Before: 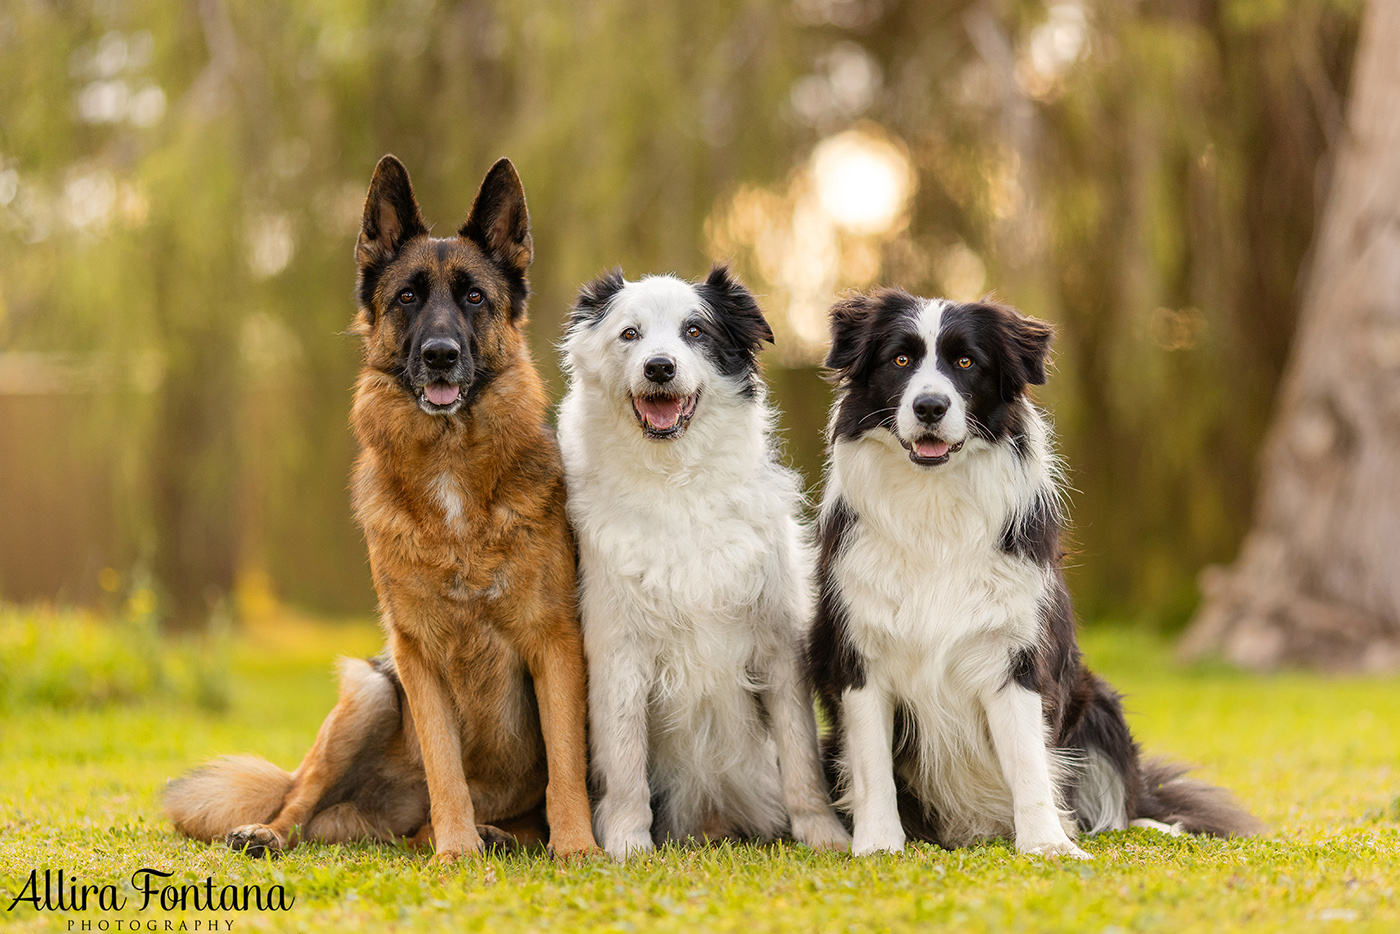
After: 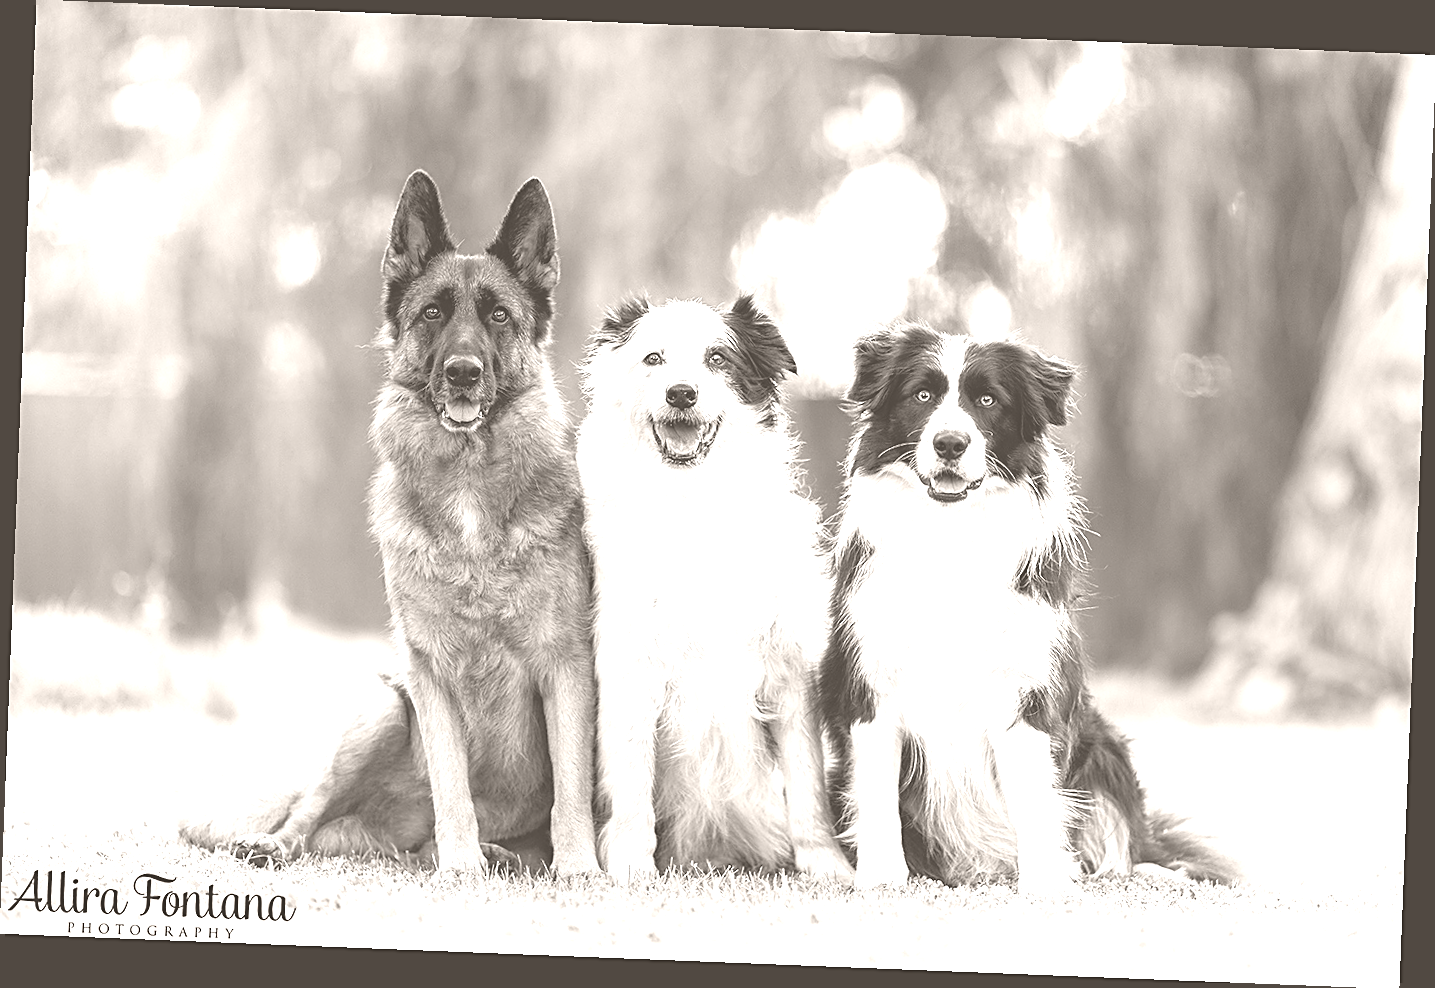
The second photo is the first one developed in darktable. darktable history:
colorize: hue 34.49°, saturation 35.33%, source mix 100%, lightness 55%, version 1
color calibration: illuminant custom, x 0.348, y 0.366, temperature 4940.58 K
tone equalizer: -8 EV -0.001 EV, -7 EV 0.001 EV, -6 EV -0.002 EV, -5 EV -0.003 EV, -4 EV -0.062 EV, -3 EV -0.222 EV, -2 EV -0.267 EV, -1 EV 0.105 EV, +0 EV 0.303 EV
rotate and perspective: rotation 2.27°, automatic cropping off
sharpen: on, module defaults
